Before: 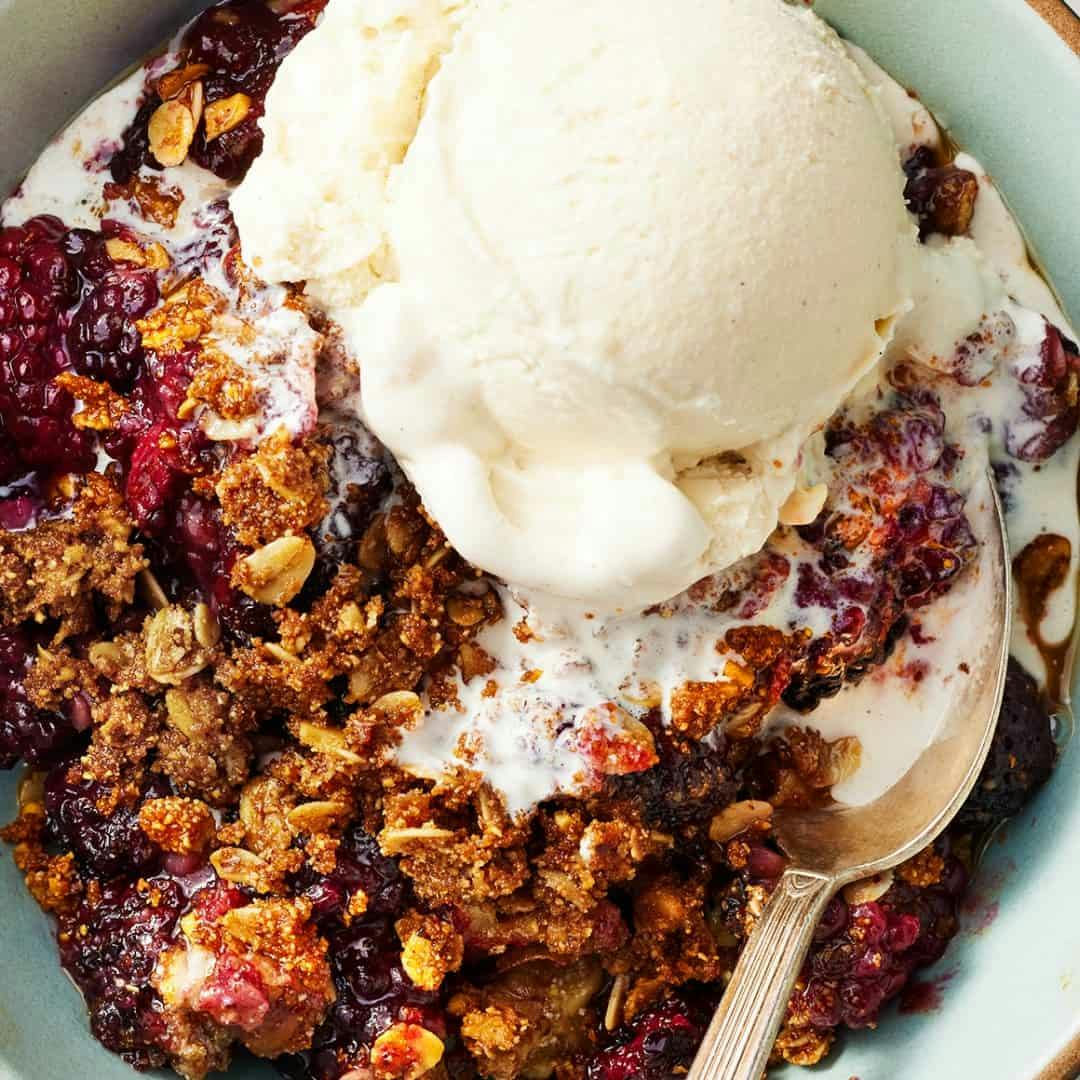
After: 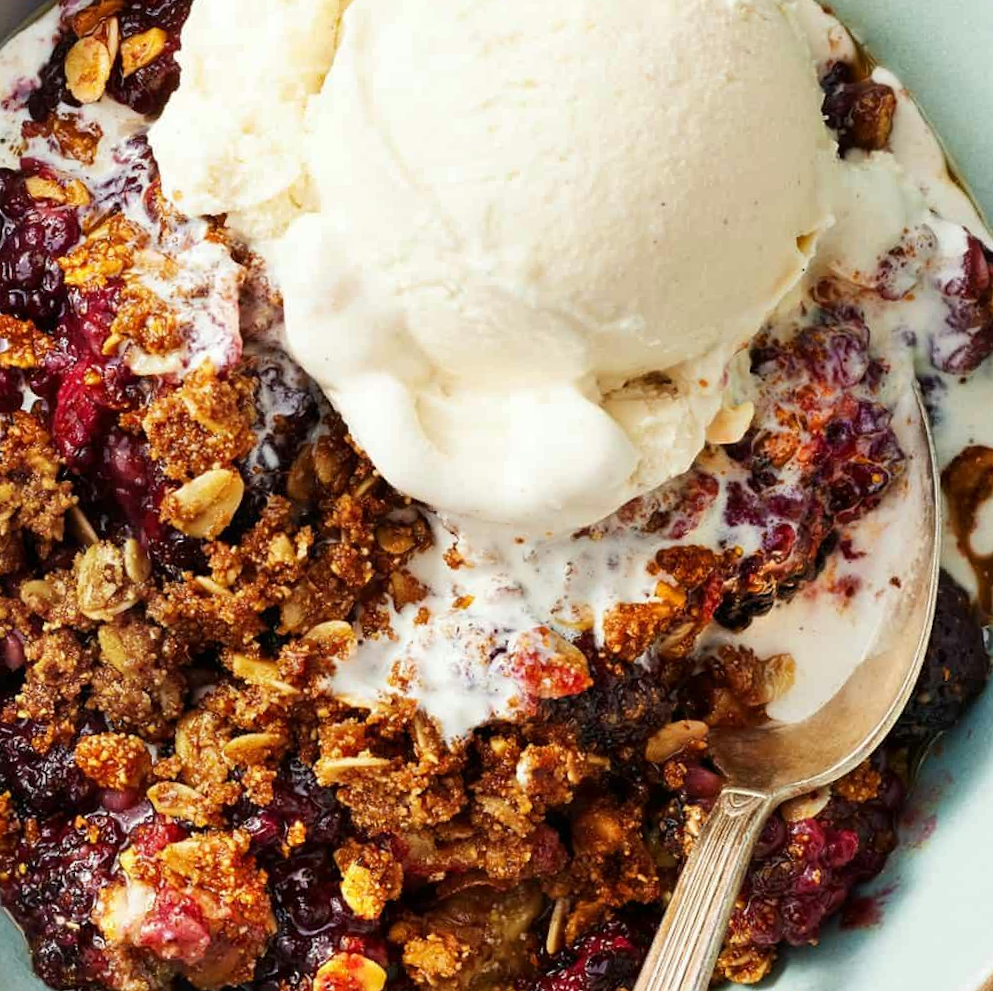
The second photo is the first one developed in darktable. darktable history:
crop and rotate: angle 1.6°, left 5.509%, top 5.691%
